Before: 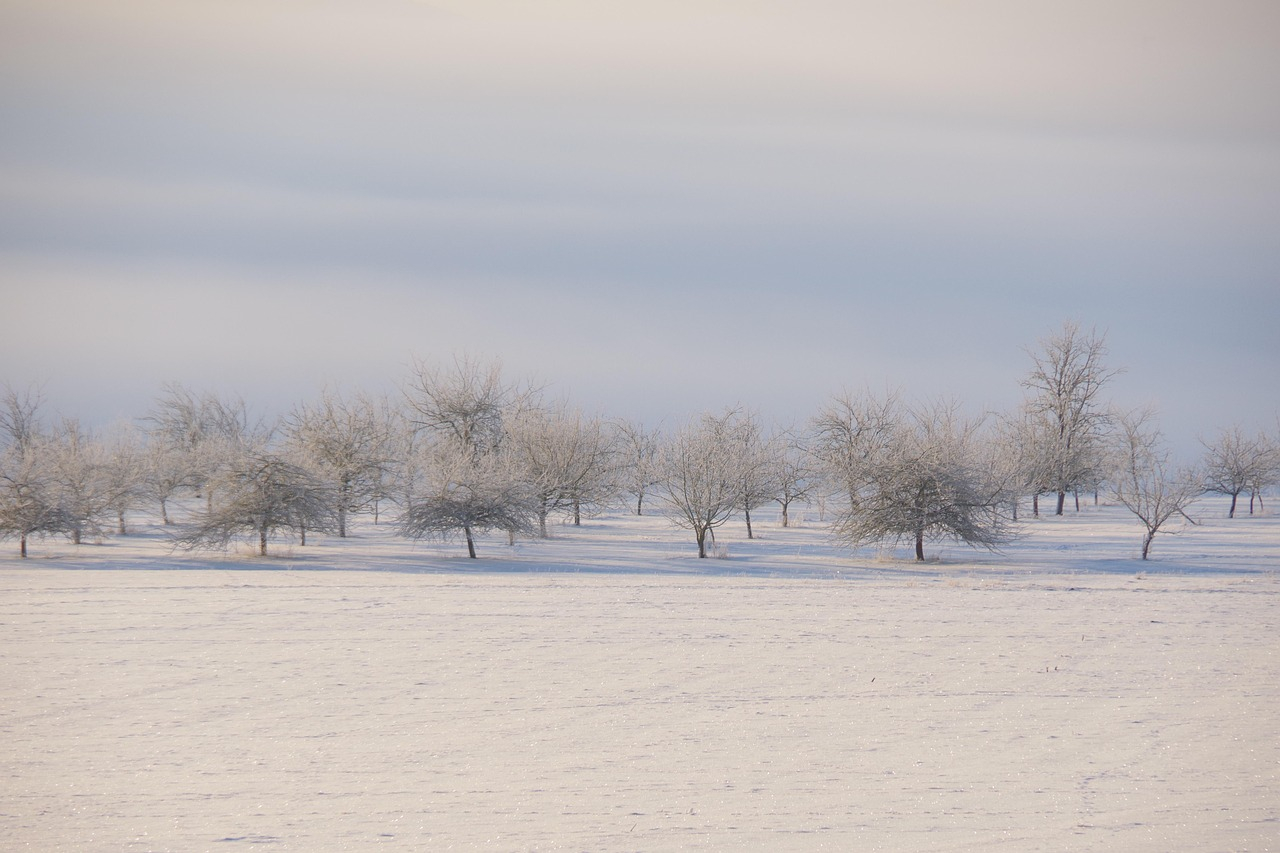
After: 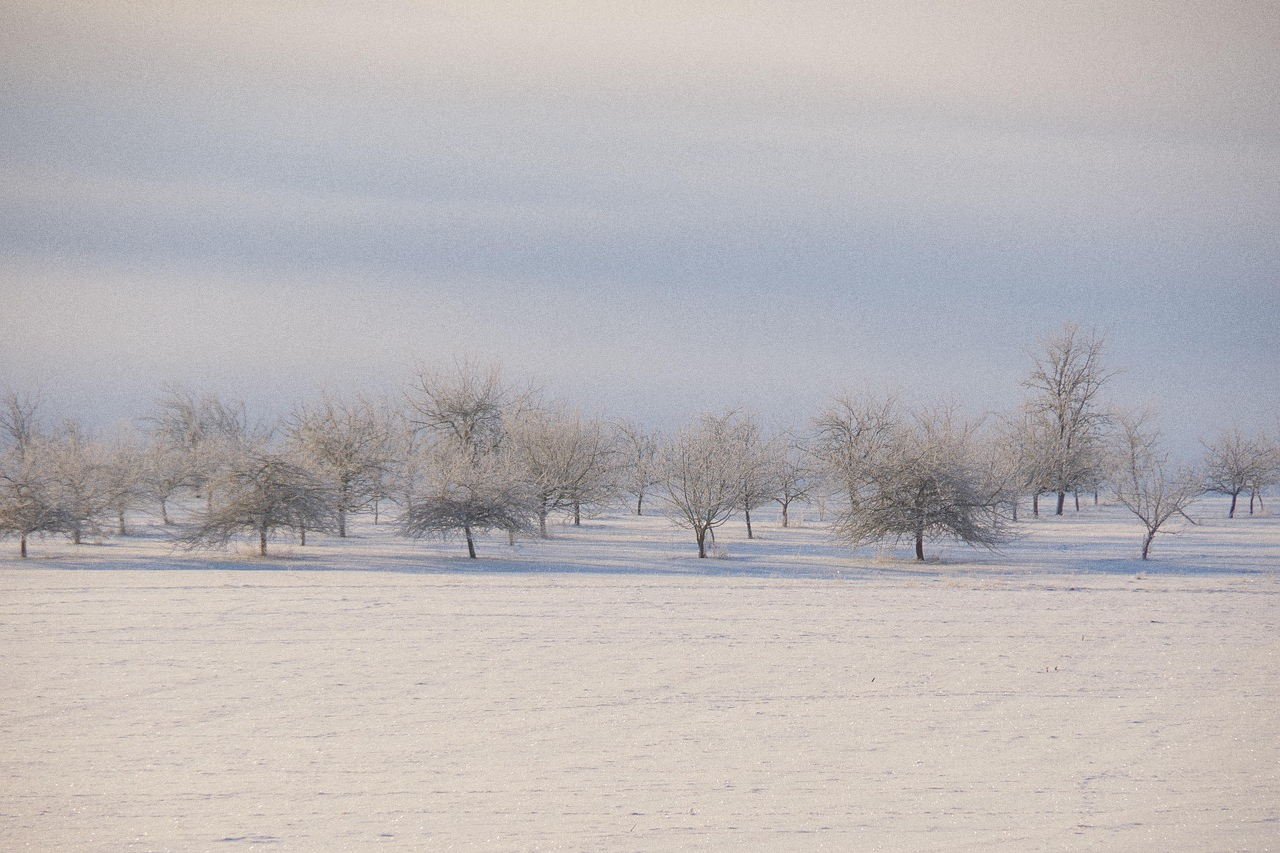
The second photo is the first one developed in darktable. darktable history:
tone equalizer: -7 EV 0.18 EV, -6 EV 0.12 EV, -5 EV 0.08 EV, -4 EV 0.04 EV, -2 EV -0.02 EV, -1 EV -0.04 EV, +0 EV -0.06 EV, luminance estimator HSV value / RGB max
grain: on, module defaults
